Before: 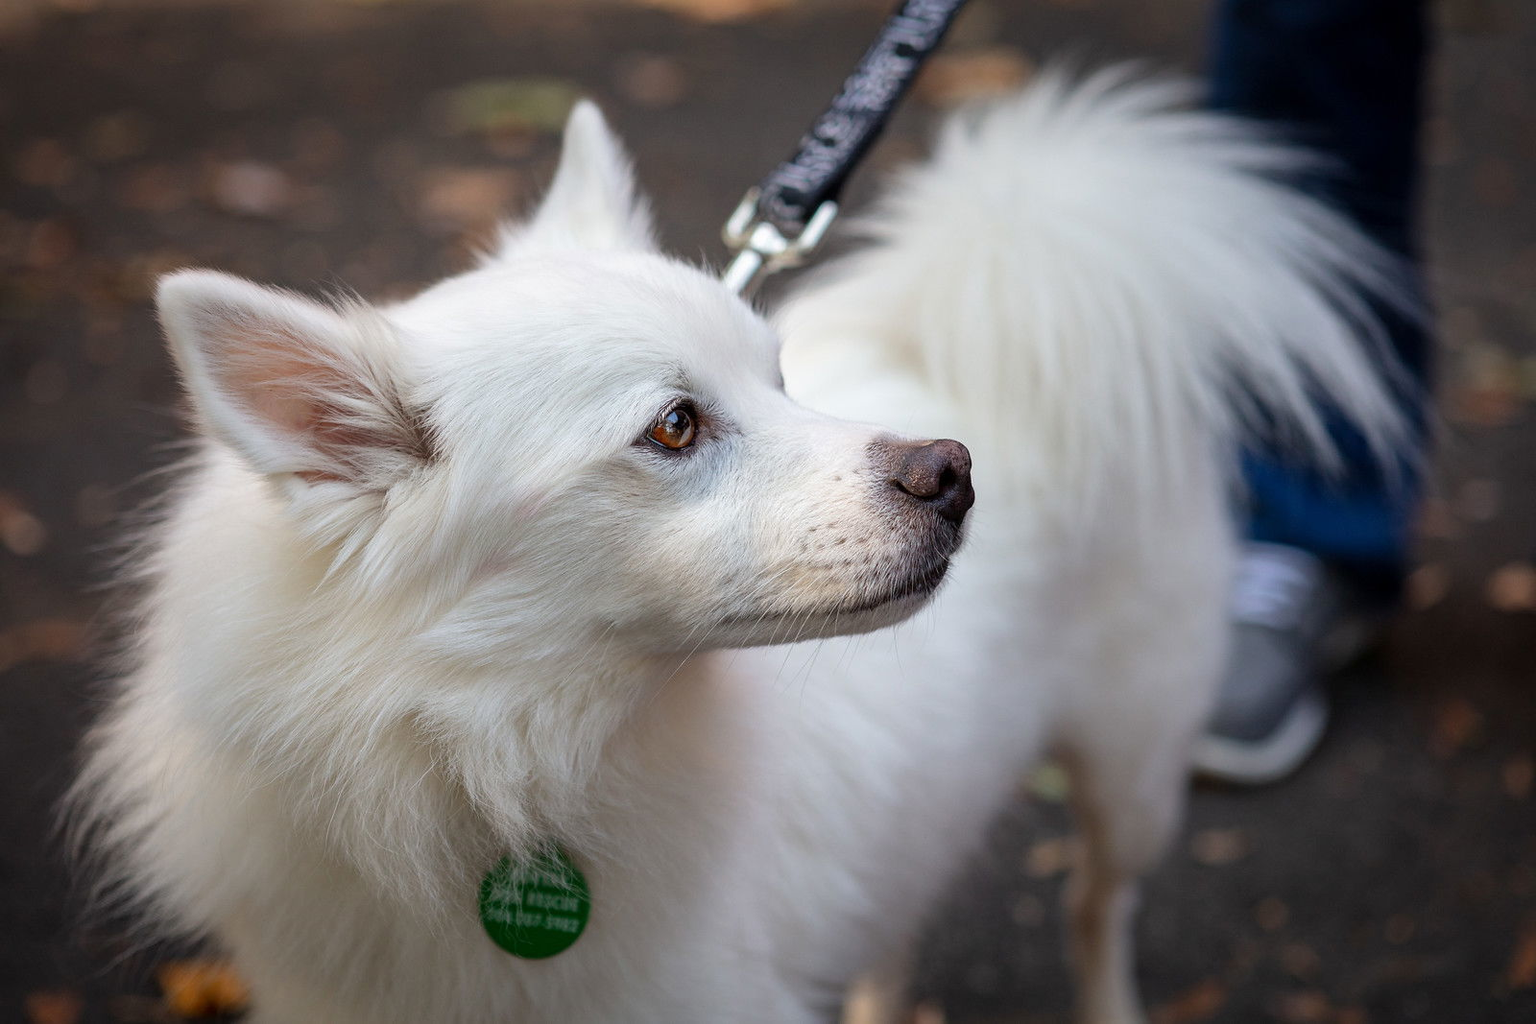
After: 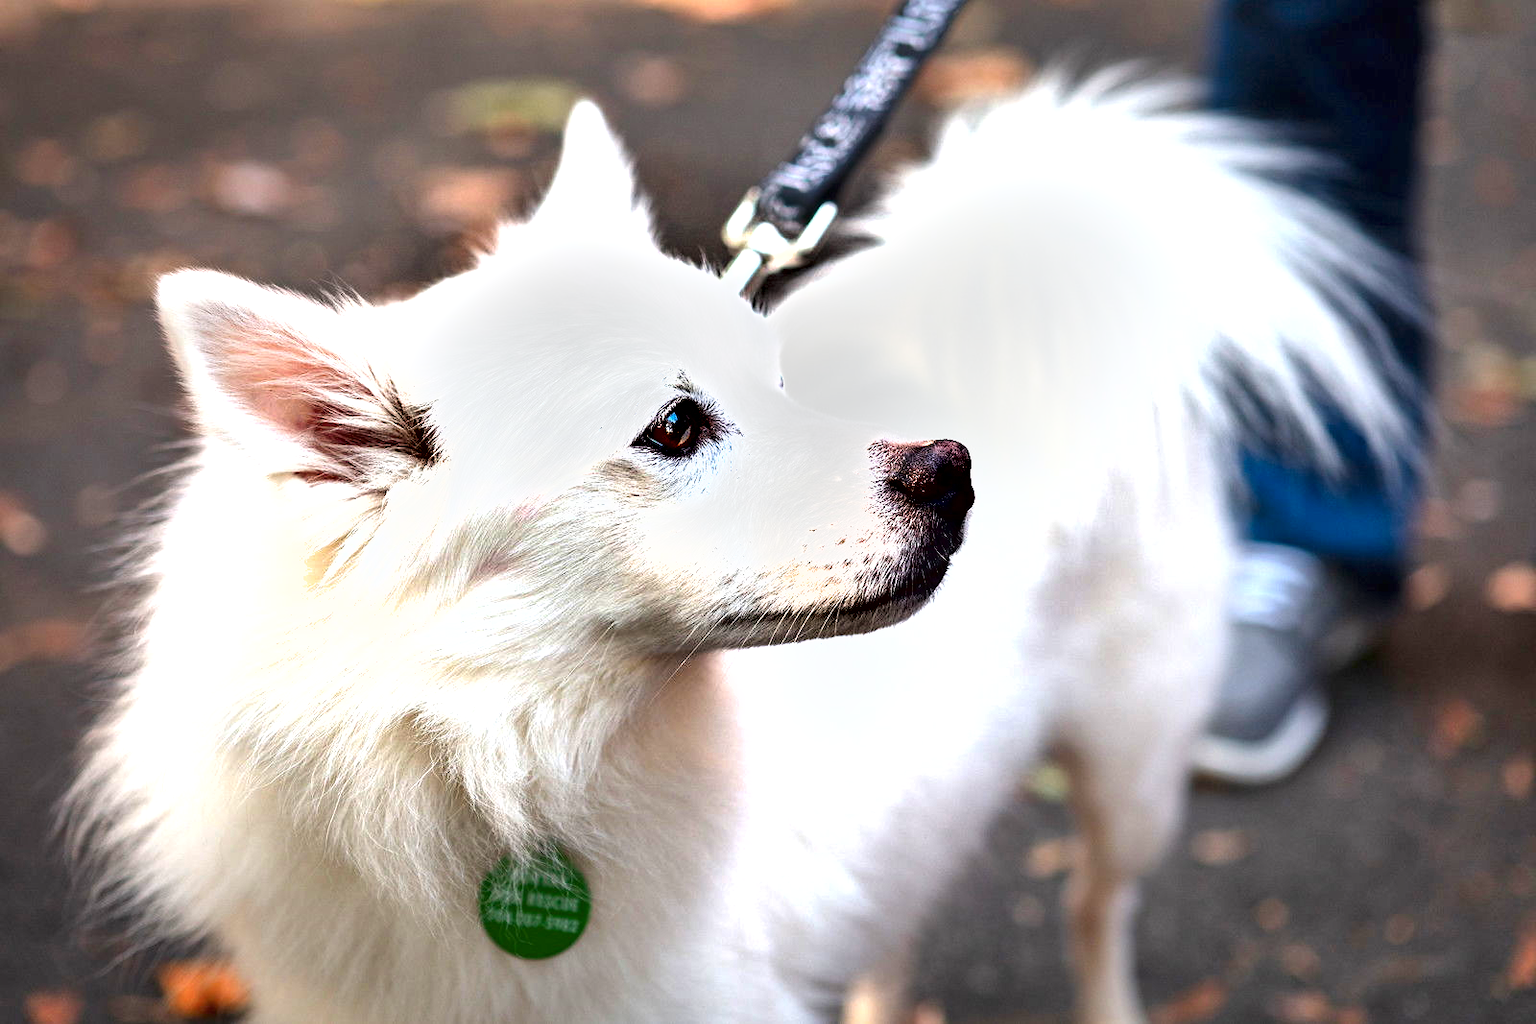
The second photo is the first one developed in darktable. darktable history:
color zones: curves: ch1 [(0.239, 0.552) (0.75, 0.5)]; ch2 [(0.25, 0.462) (0.749, 0.457)]
exposure: black level correction 0, exposure 1.514 EV, compensate highlight preservation false
levels: mode automatic
shadows and highlights: soften with gaussian
